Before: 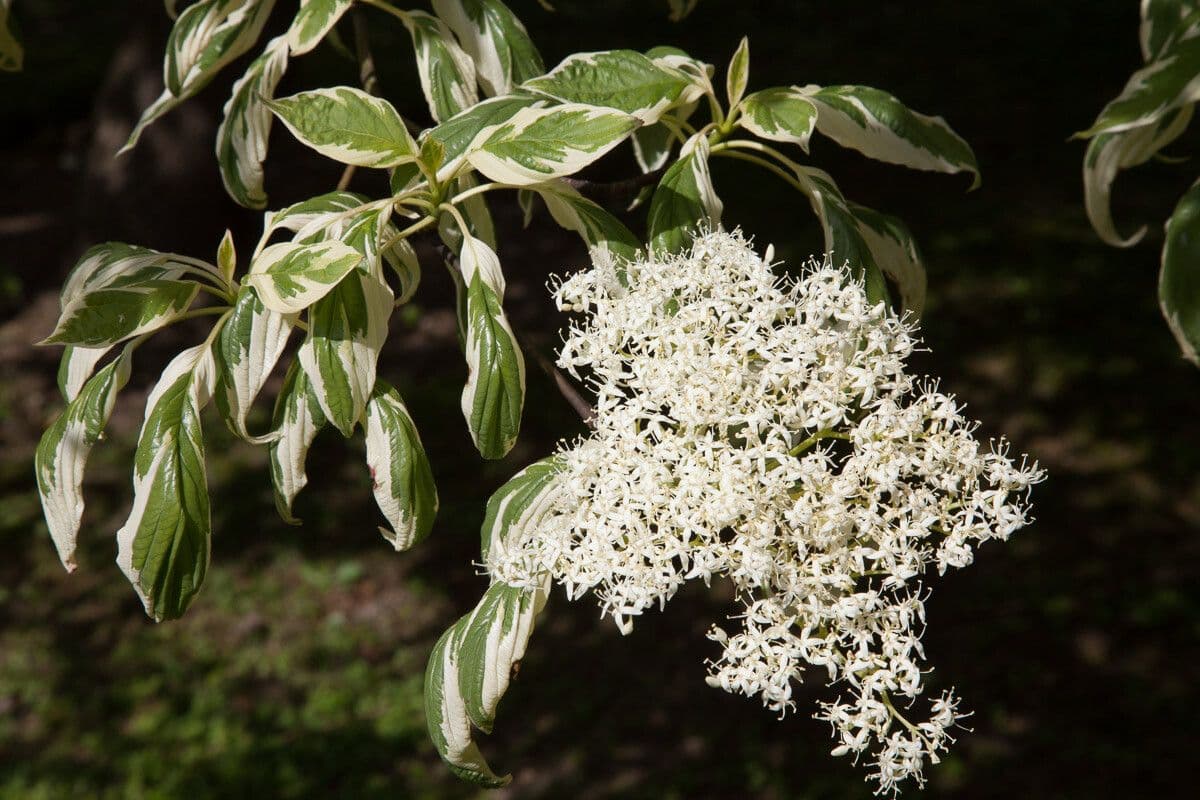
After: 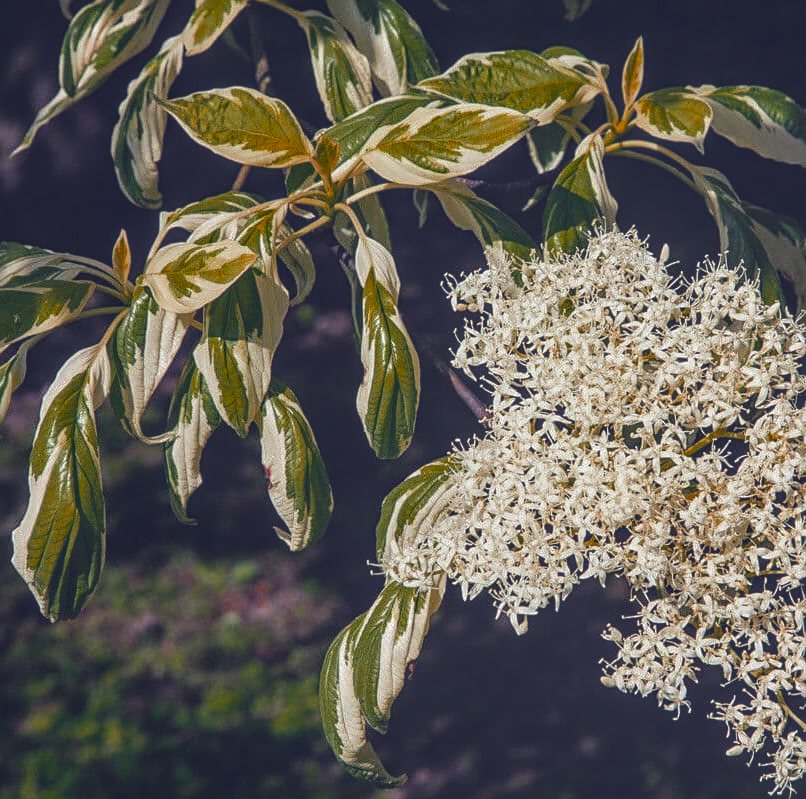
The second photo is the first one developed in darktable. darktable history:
color balance rgb: shadows lift › luminance -28.84%, shadows lift › chroma 14.734%, shadows lift › hue 270.9°, global offset › luminance 1.99%, perceptual saturation grading › global saturation 39.862%, global vibrance 15.125%
crop and rotate: left 8.792%, right 24.008%
local contrast: highlights 1%, shadows 7%, detail 133%
exposure: black level correction 0.002, compensate highlight preservation false
color zones: curves: ch0 [(0, 0.299) (0.25, 0.383) (0.456, 0.352) (0.736, 0.571)]; ch1 [(0, 0.63) (0.151, 0.568) (0.254, 0.416) (0.47, 0.558) (0.732, 0.37) (0.909, 0.492)]; ch2 [(0.004, 0.604) (0.158, 0.443) (0.257, 0.403) (0.761, 0.468)]
sharpen: on, module defaults
